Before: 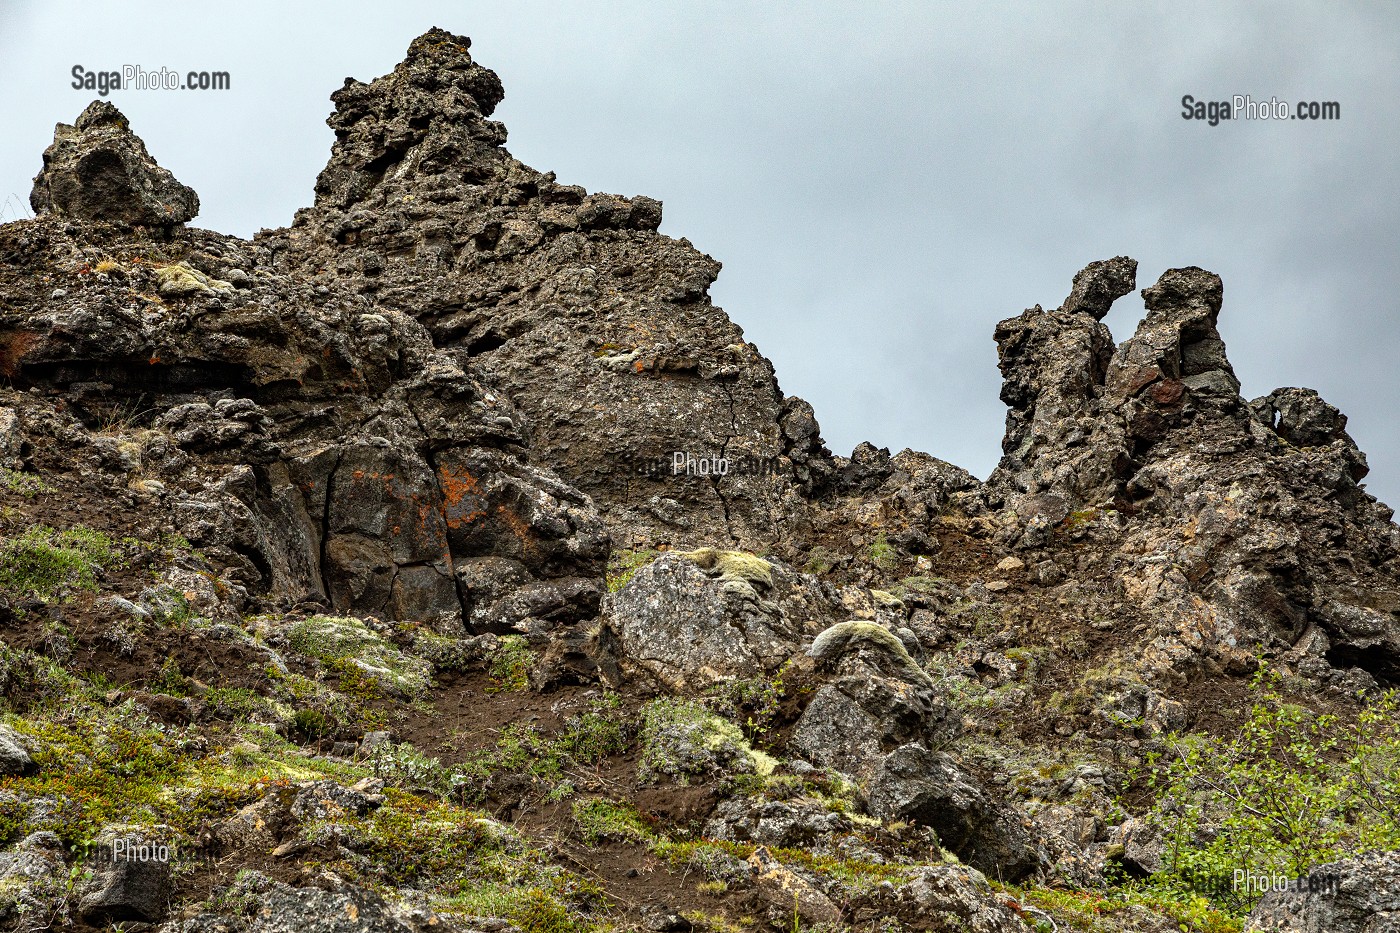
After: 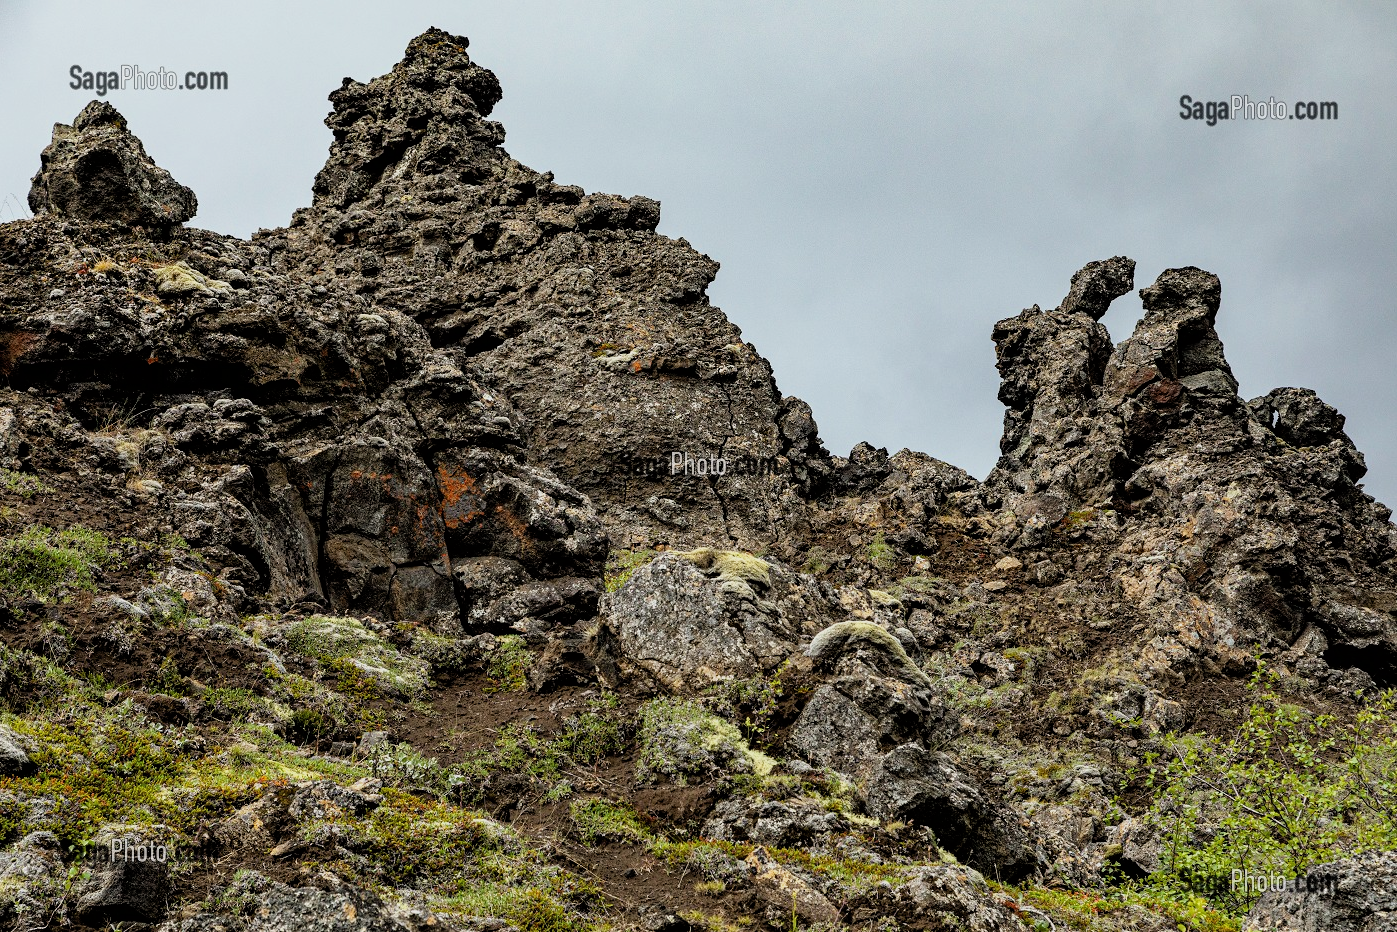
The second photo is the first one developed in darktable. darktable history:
filmic rgb: black relative exposure -5.75 EV, white relative exposure 3.4 EV, threshold 5.95 EV, hardness 3.67, enable highlight reconstruction true
crop: left 0.186%
